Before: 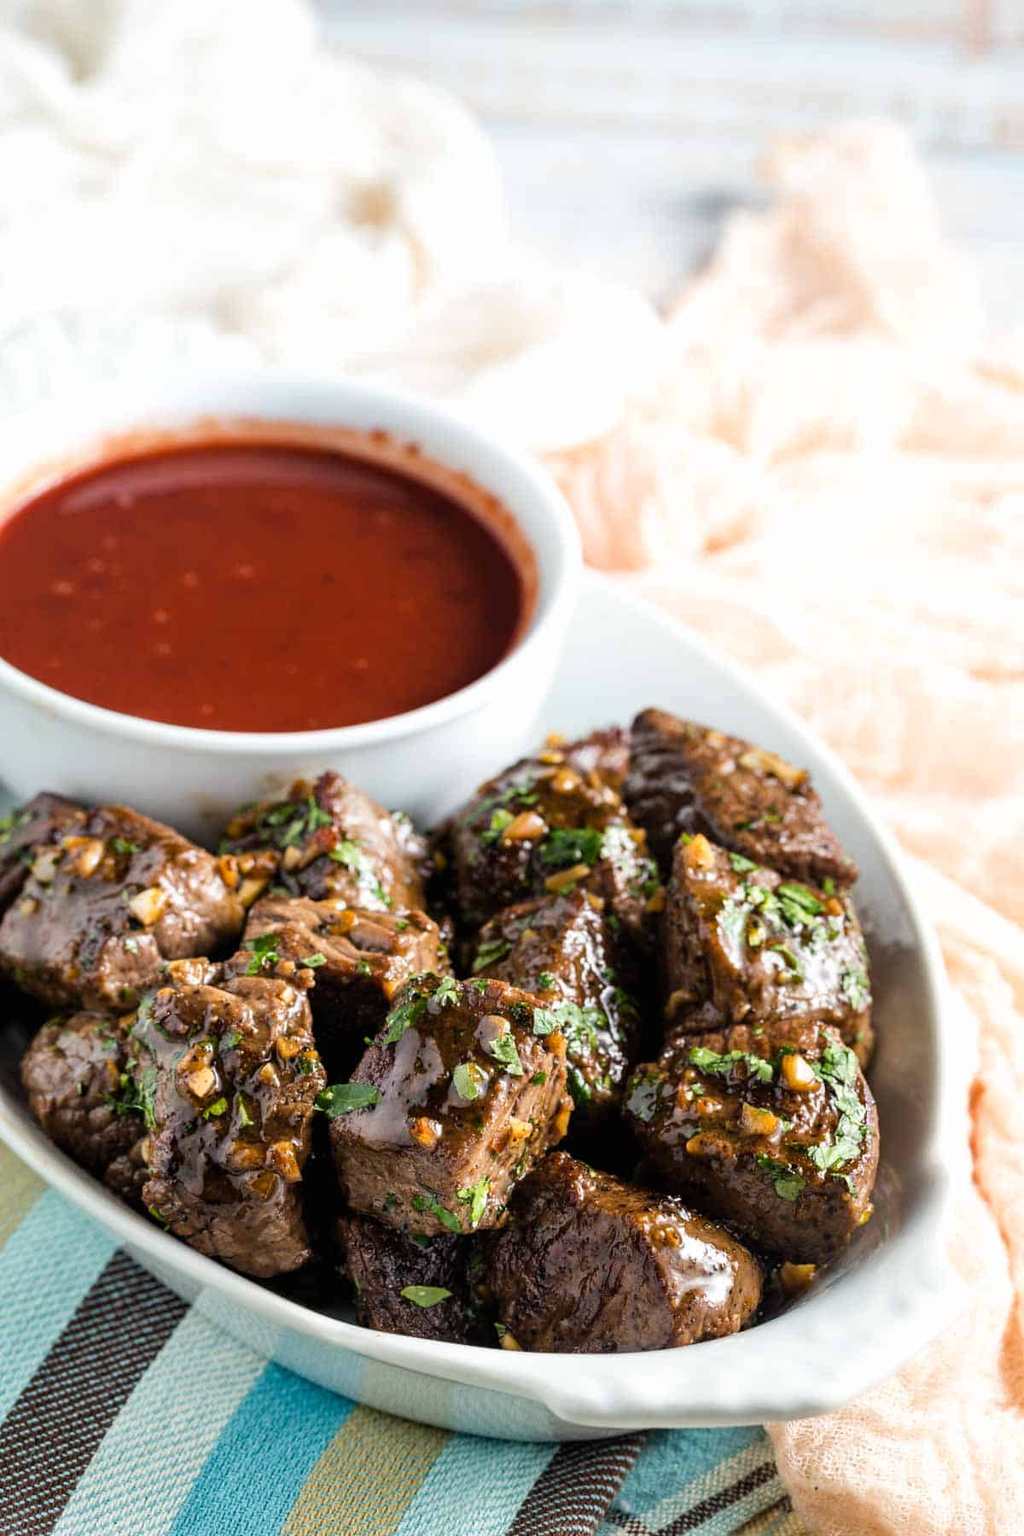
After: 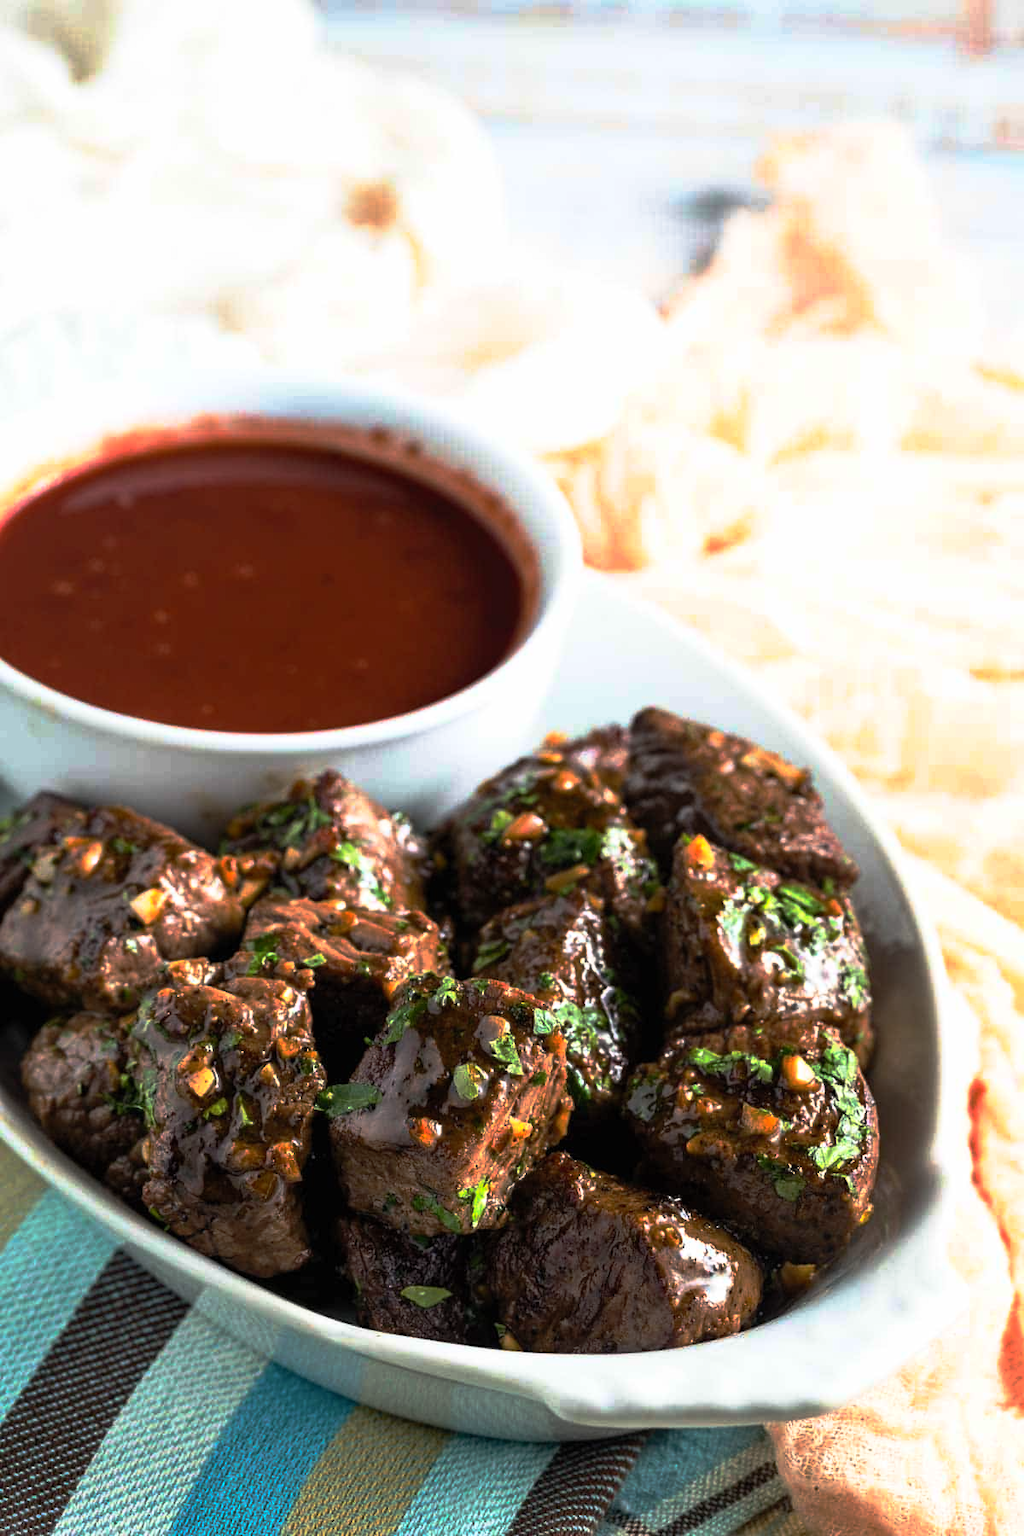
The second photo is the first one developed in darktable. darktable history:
contrast brightness saturation: contrast 0.196, brightness 0.141, saturation 0.138
base curve: curves: ch0 [(0, 0) (0.564, 0.291) (0.802, 0.731) (1, 1)], preserve colors none
